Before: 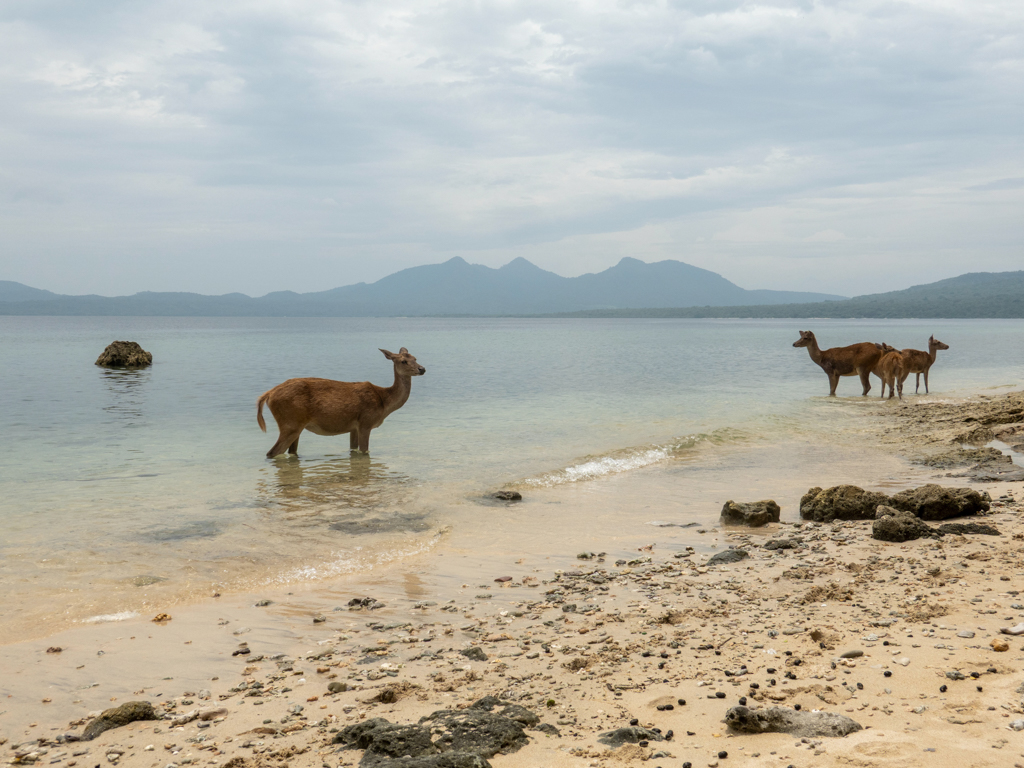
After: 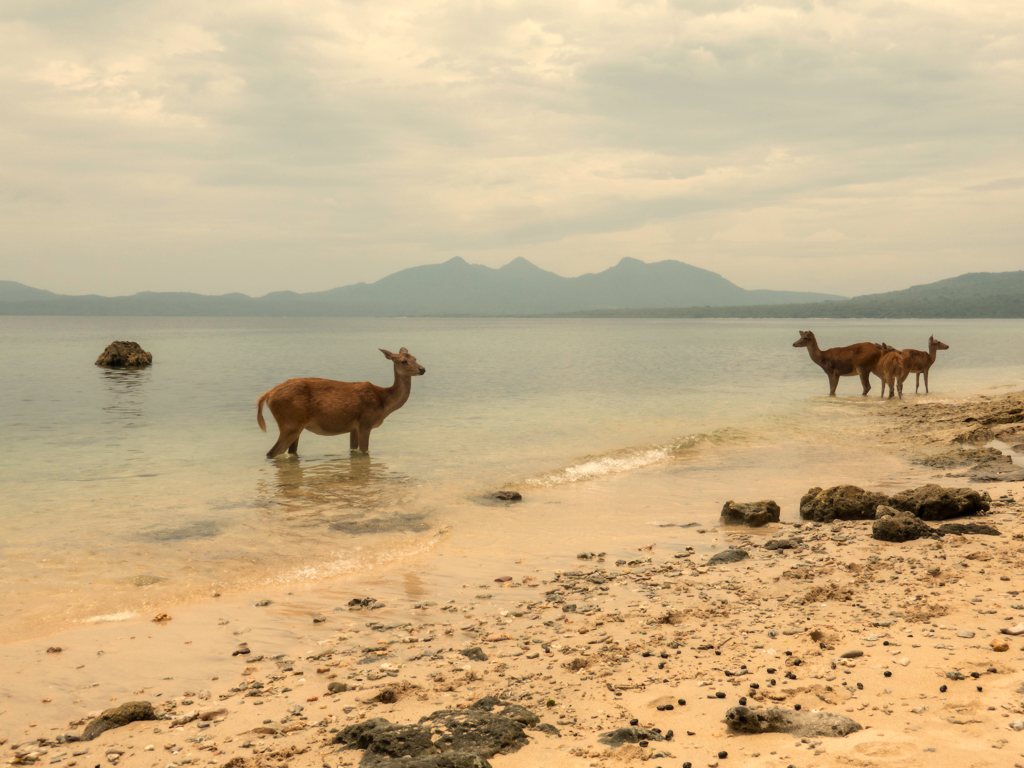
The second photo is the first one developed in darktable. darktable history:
white balance: red 1.123, blue 0.83
tone equalizer: on, module defaults
contrast equalizer: y [[0.5 ×4, 0.467, 0.376], [0.5 ×6], [0.5 ×6], [0 ×6], [0 ×6]]
